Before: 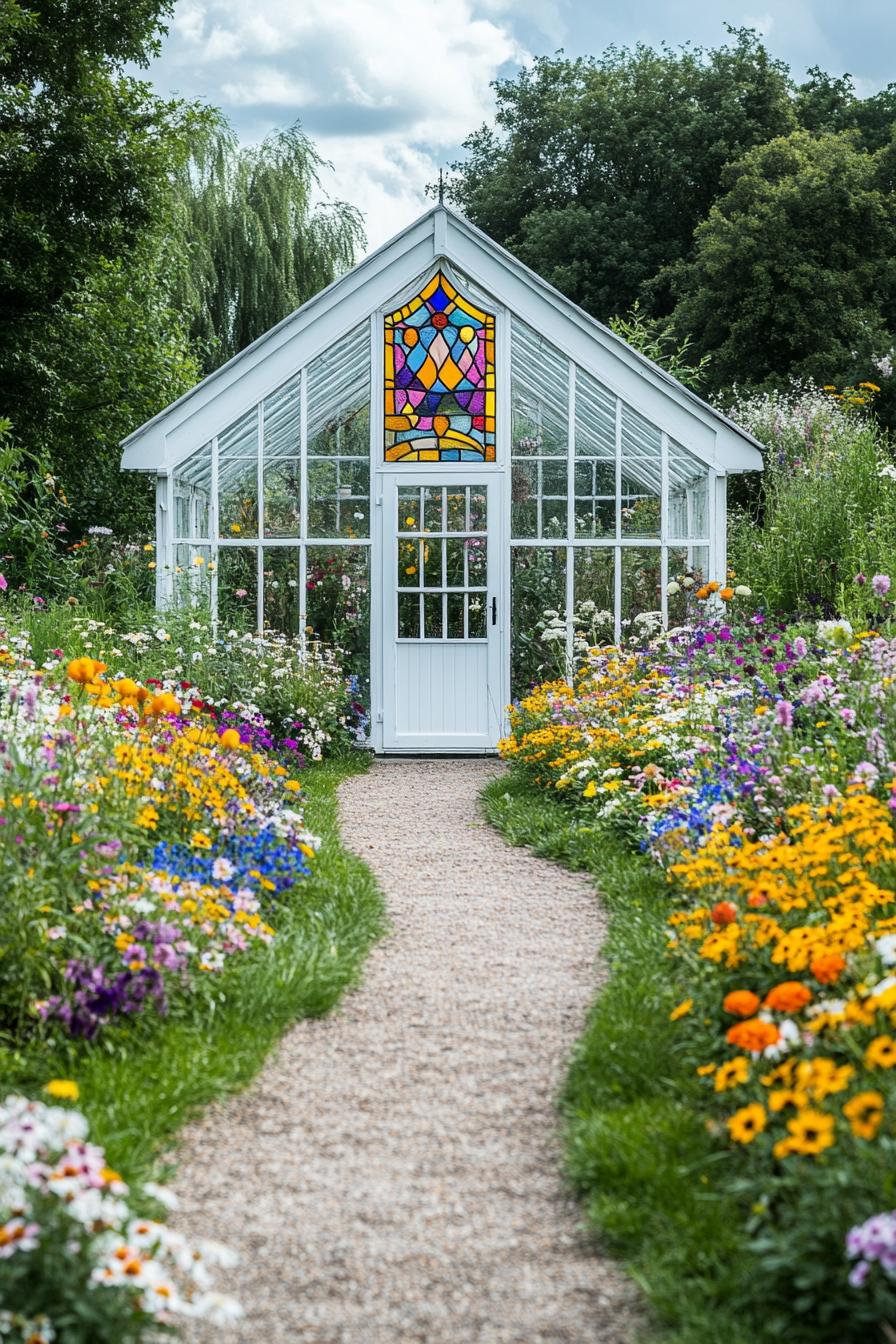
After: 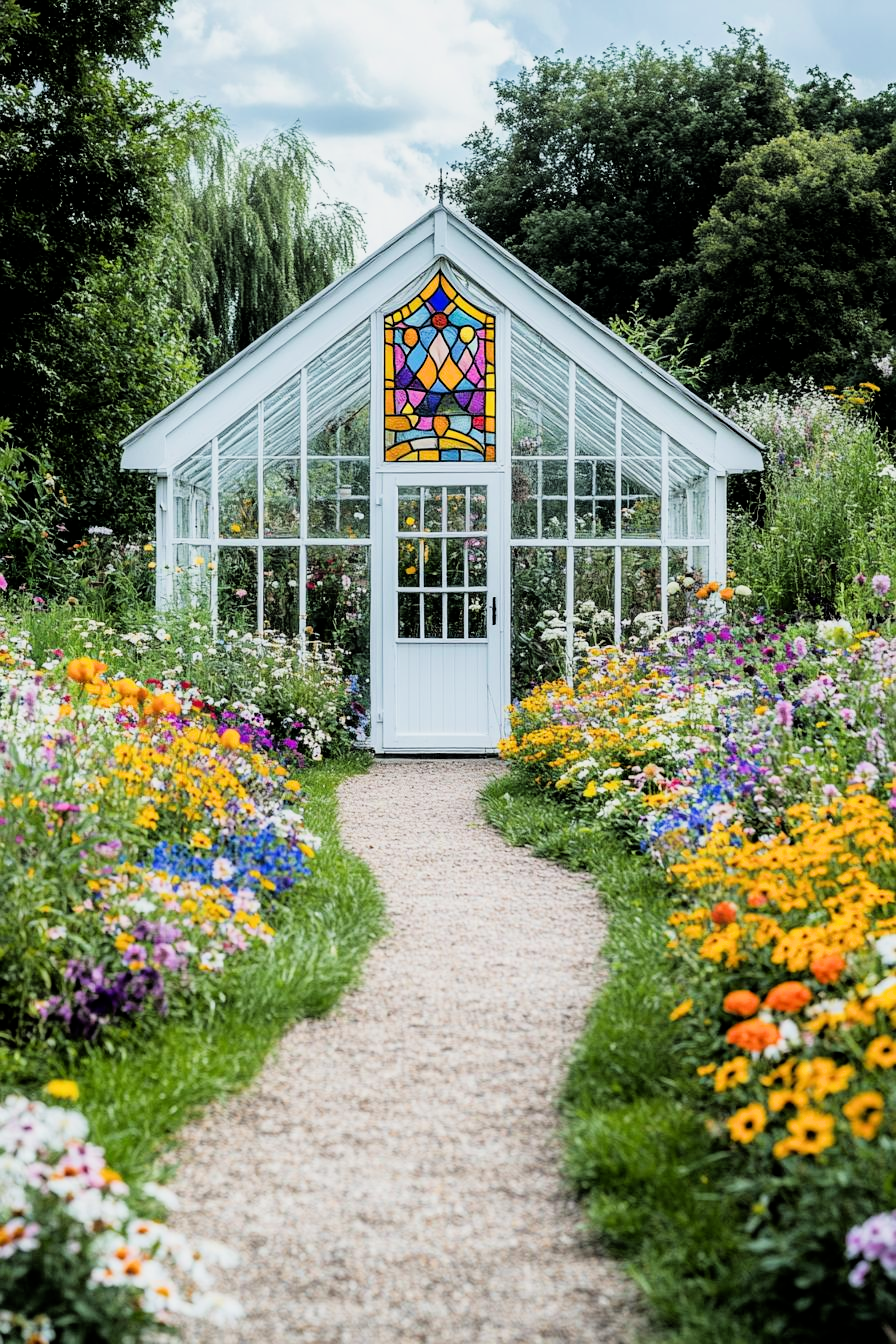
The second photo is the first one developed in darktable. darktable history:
tone equalizer: -8 EV -0.406 EV, -7 EV -0.38 EV, -6 EV -0.308 EV, -5 EV -0.226 EV, -3 EV 0.234 EV, -2 EV 0.358 EV, -1 EV 0.383 EV, +0 EV 0.432 EV, mask exposure compensation -0.498 EV
filmic rgb: black relative exposure -8.03 EV, white relative exposure 4.03 EV, hardness 4.1, latitude 49.03%, contrast 1.1
